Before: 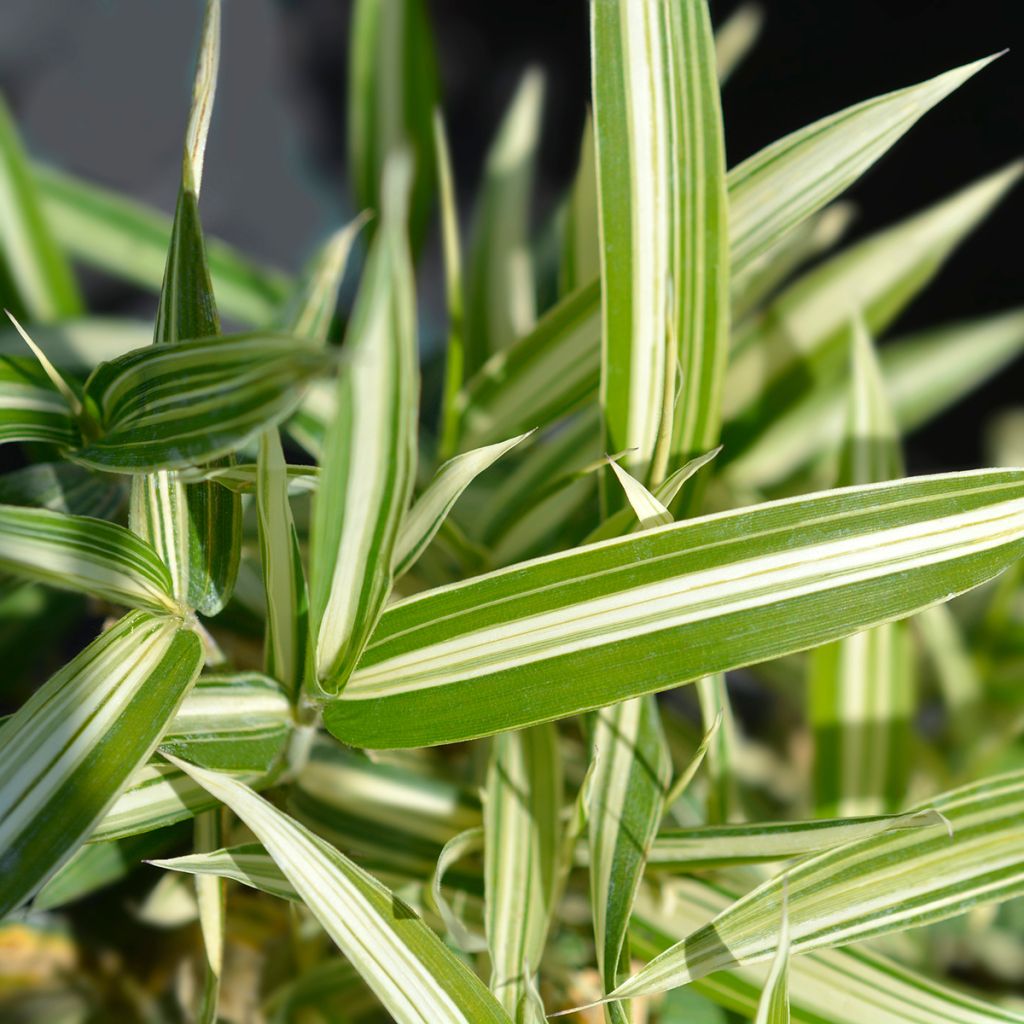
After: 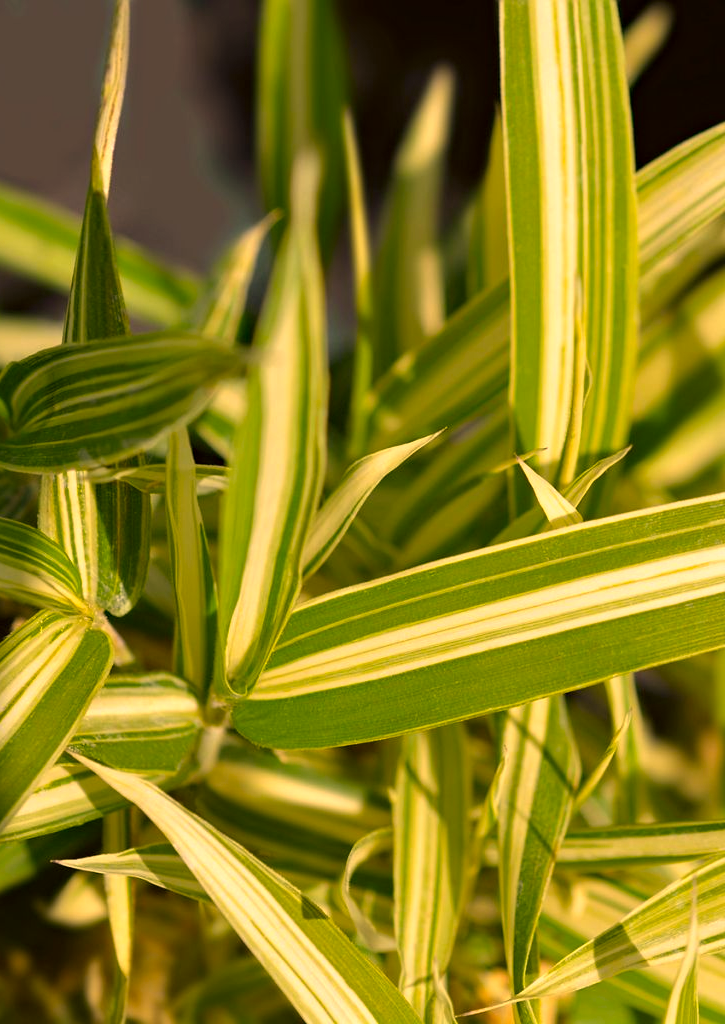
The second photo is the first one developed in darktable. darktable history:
color correction: highlights a* 18.04, highlights b* 35.87, shadows a* 1.67, shadows b* 6.62, saturation 1.04
haze removal: compatibility mode true, adaptive false
crop and rotate: left 8.943%, right 20.246%
